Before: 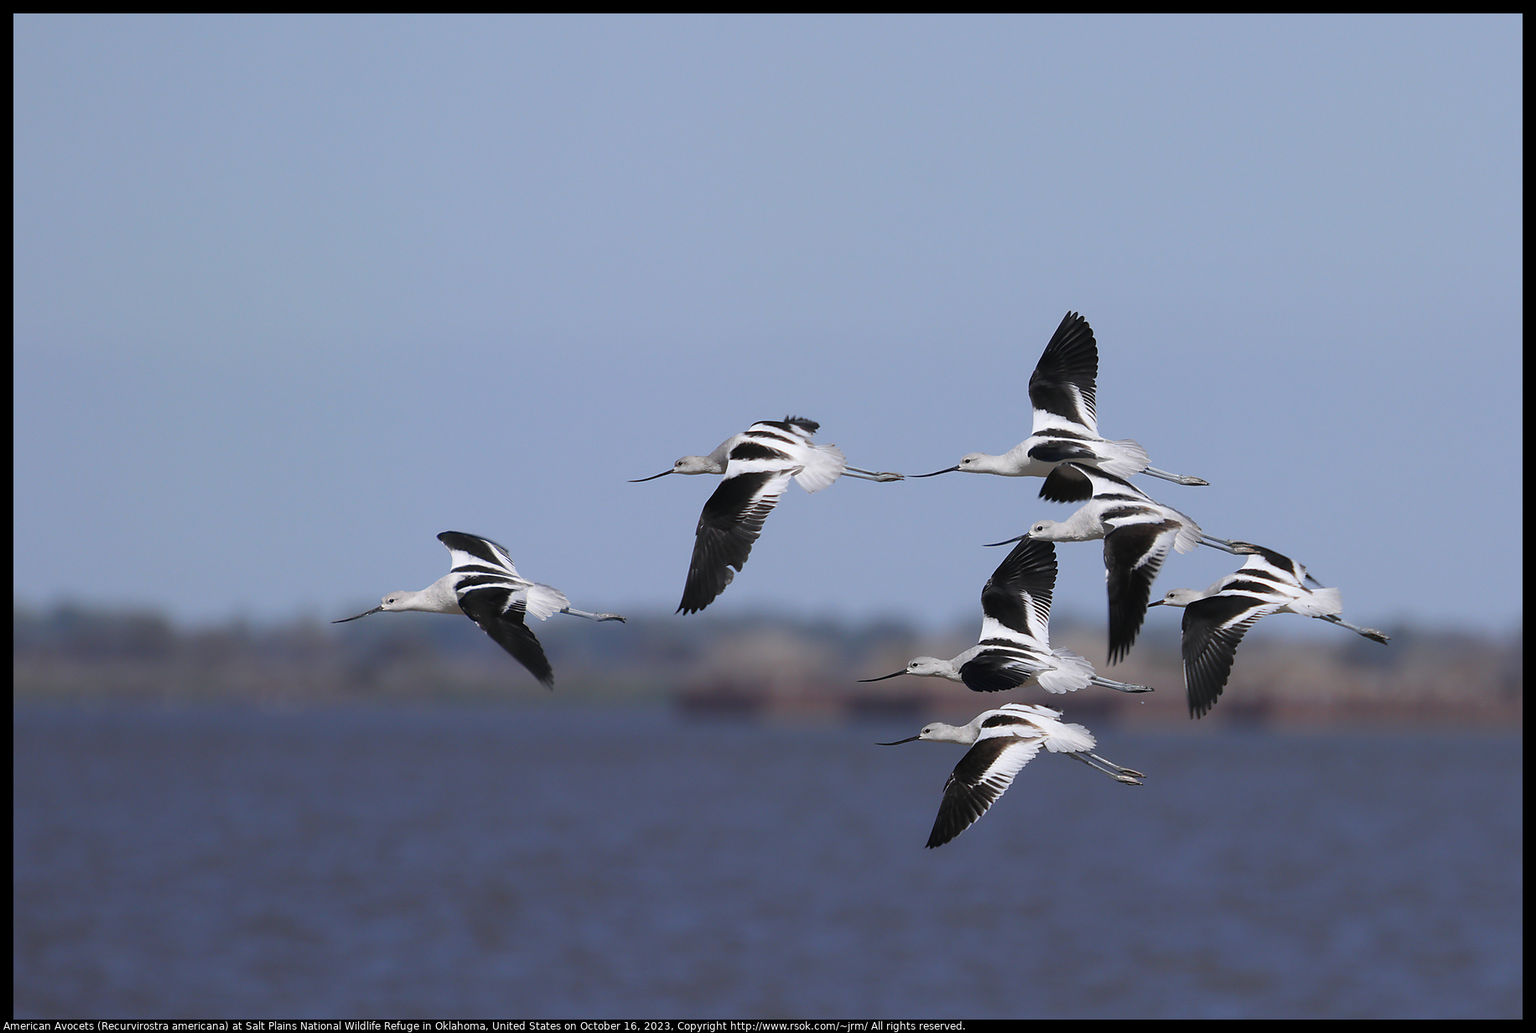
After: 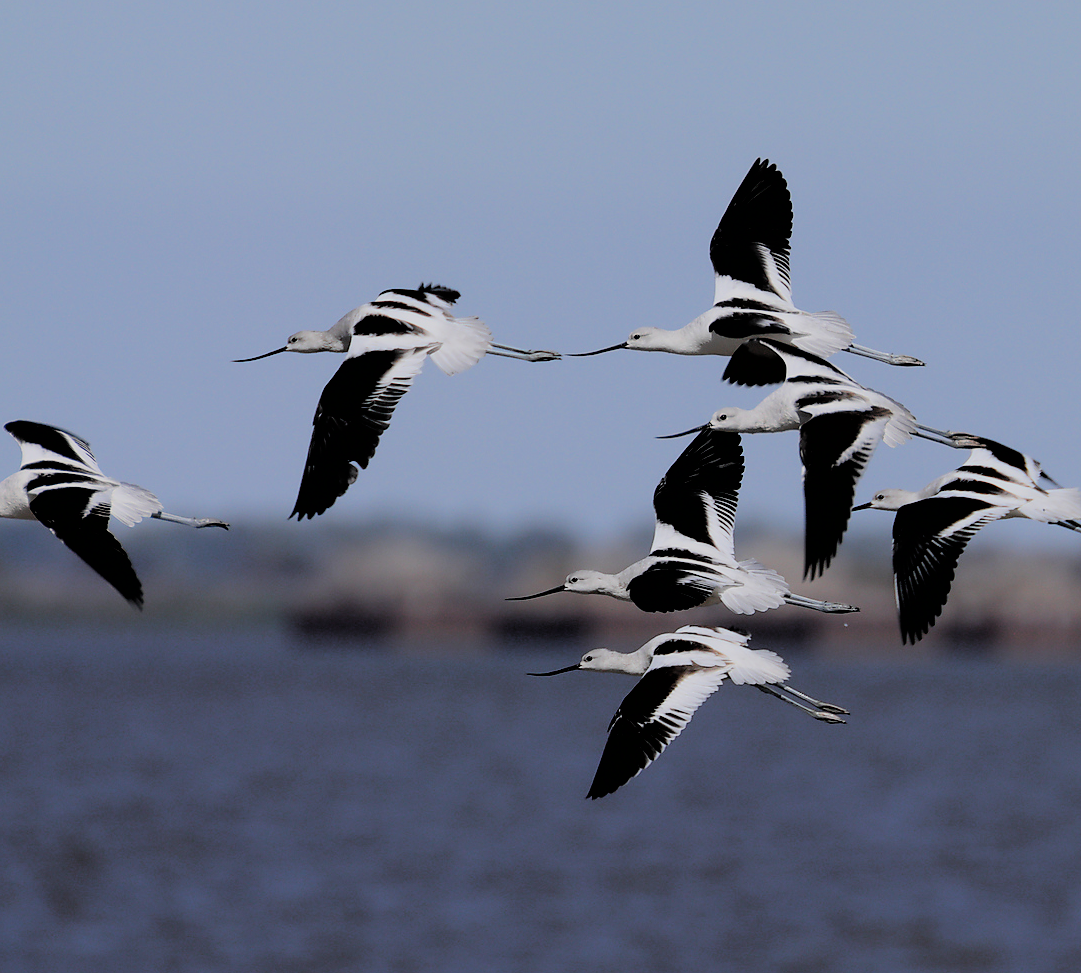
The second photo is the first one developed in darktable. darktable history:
filmic rgb: black relative exposure -2.94 EV, white relative exposure 4.56 EV, threshold 3.05 EV, hardness 1.75, contrast 1.266, color science v6 (2022), enable highlight reconstruction true
crop and rotate: left 28.235%, top 17.343%, right 12.706%, bottom 3.637%
